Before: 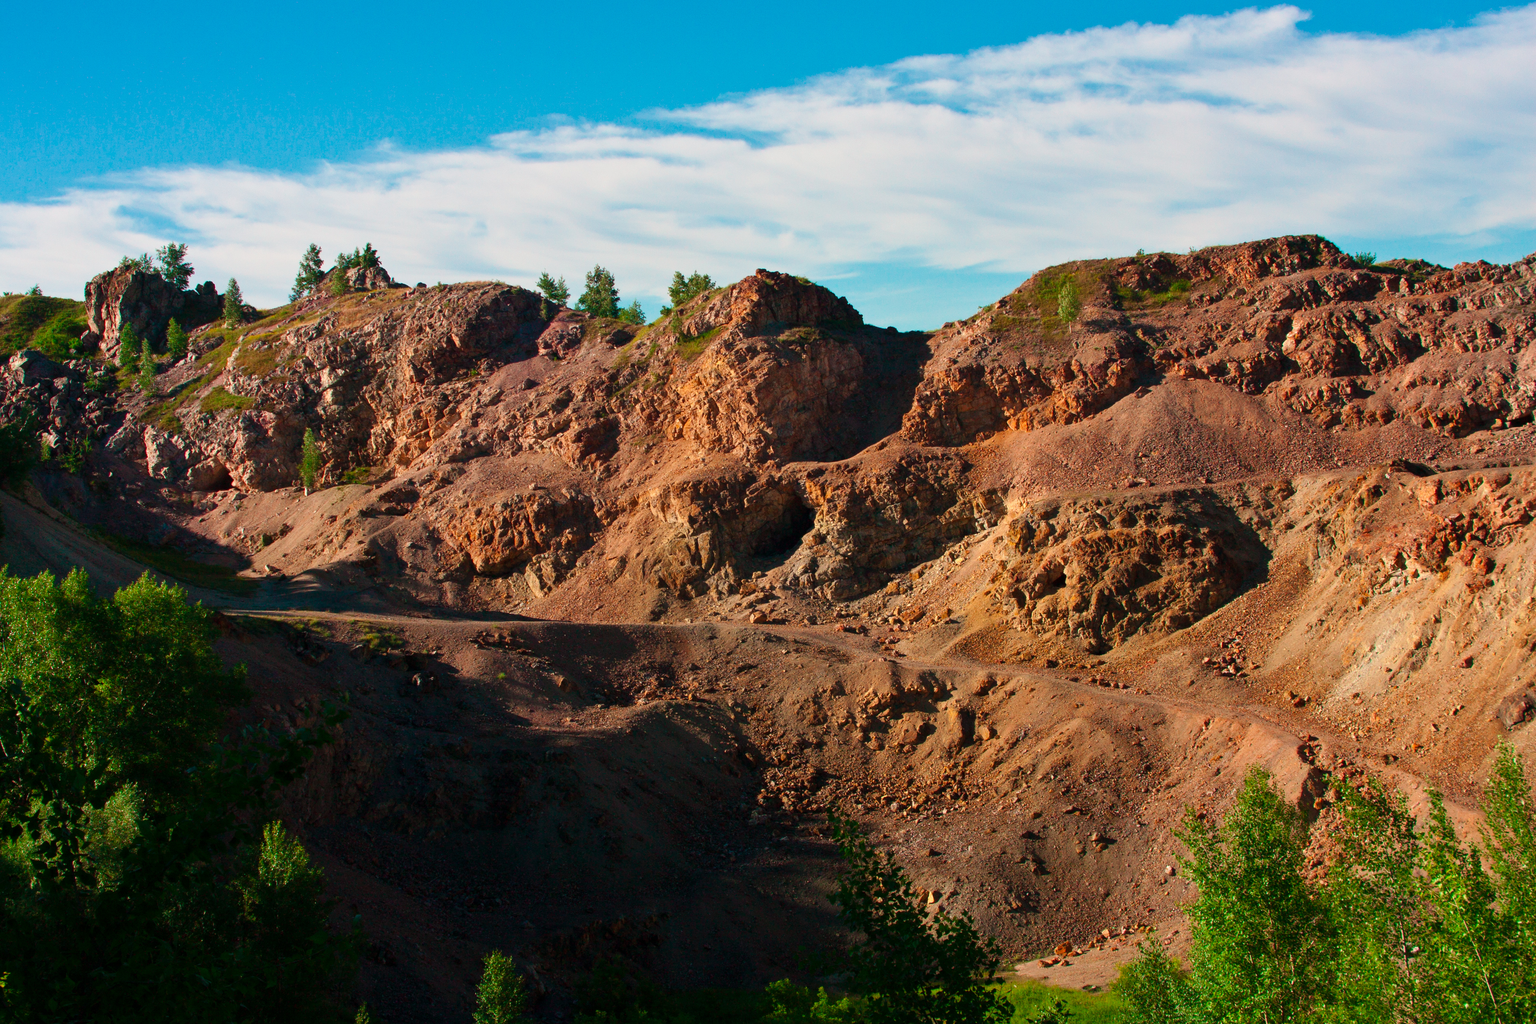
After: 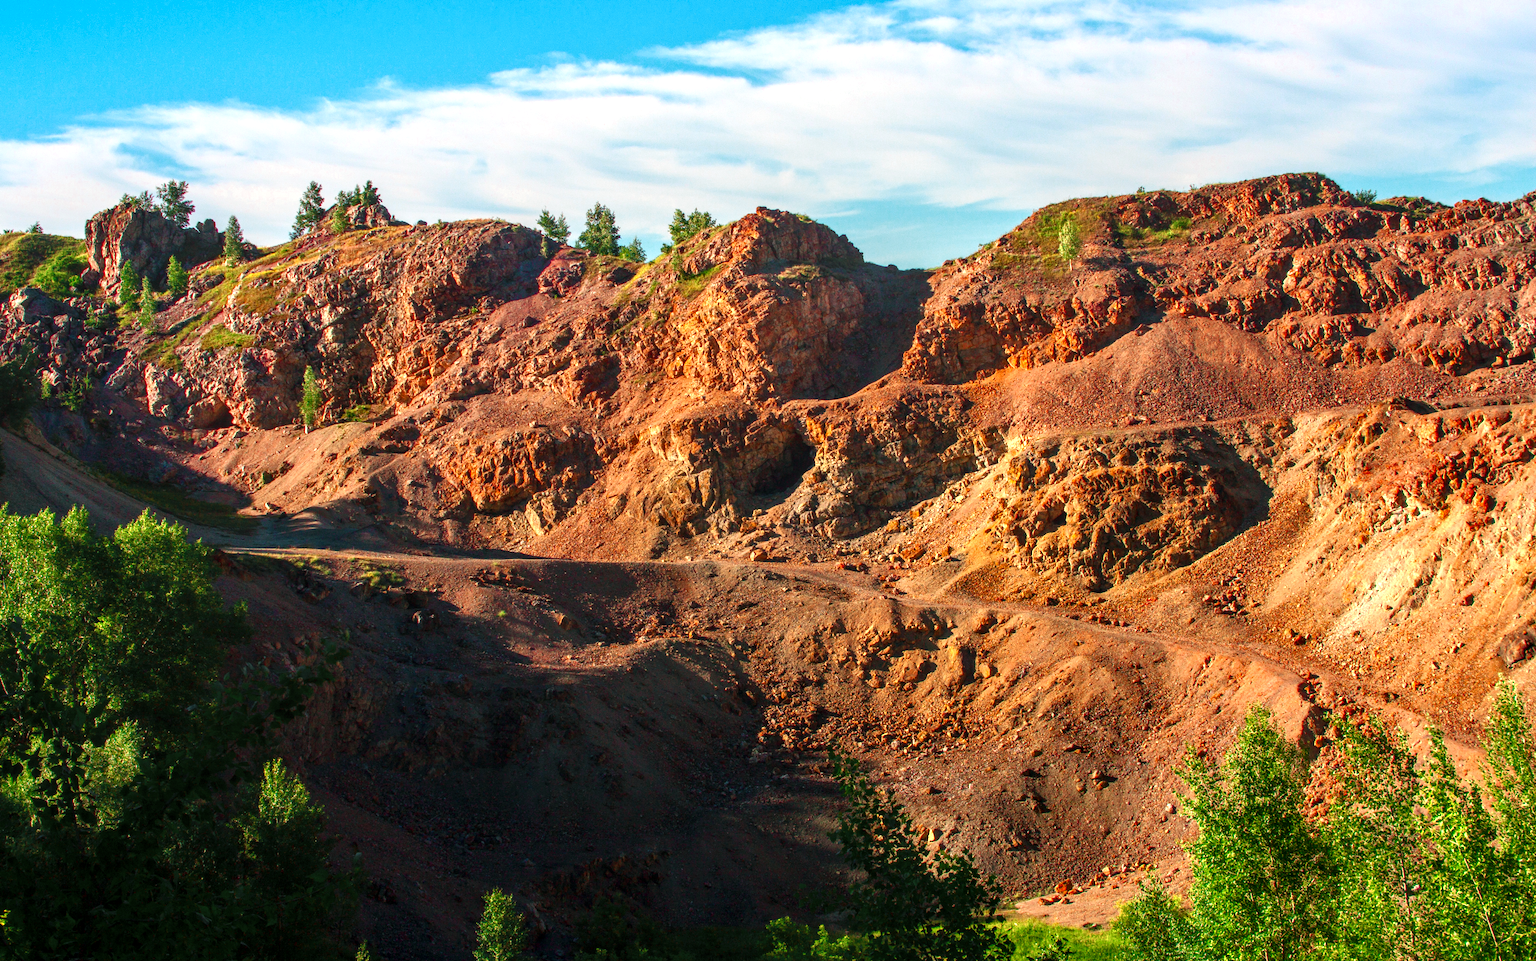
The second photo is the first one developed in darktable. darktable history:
exposure: exposure 0.493 EV, compensate exposure bias true, compensate highlight preservation false
color zones: curves: ch0 [(0.004, 0.305) (0.261, 0.623) (0.389, 0.399) (0.708, 0.571) (0.947, 0.34)]; ch1 [(0.025, 0.645) (0.229, 0.584) (0.326, 0.551) (0.484, 0.262) (0.757, 0.643)]
crop and rotate: top 6.15%
local contrast: highlights 2%, shadows 1%, detail 134%
